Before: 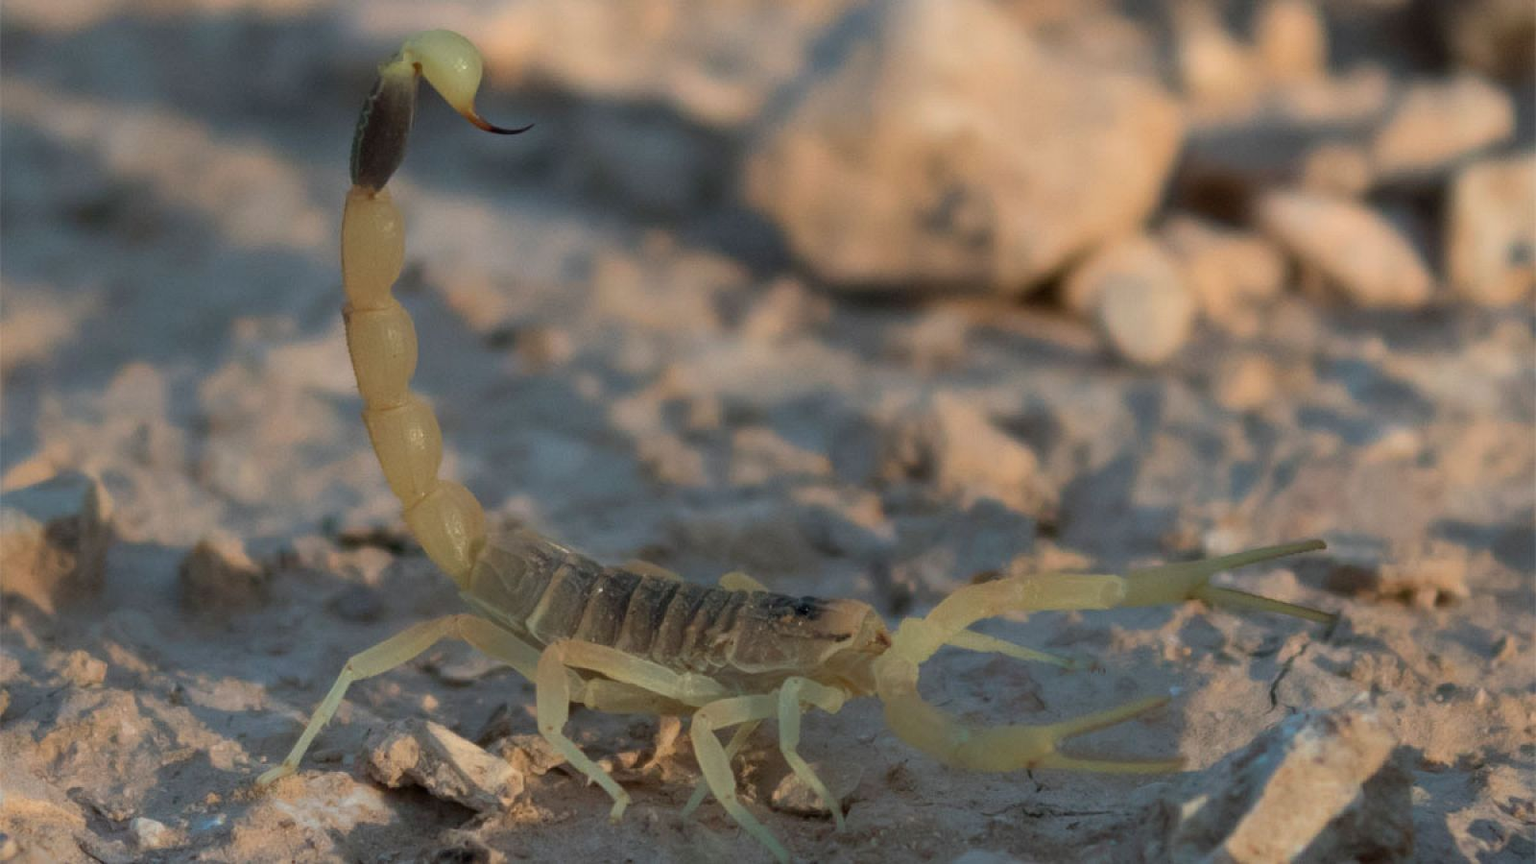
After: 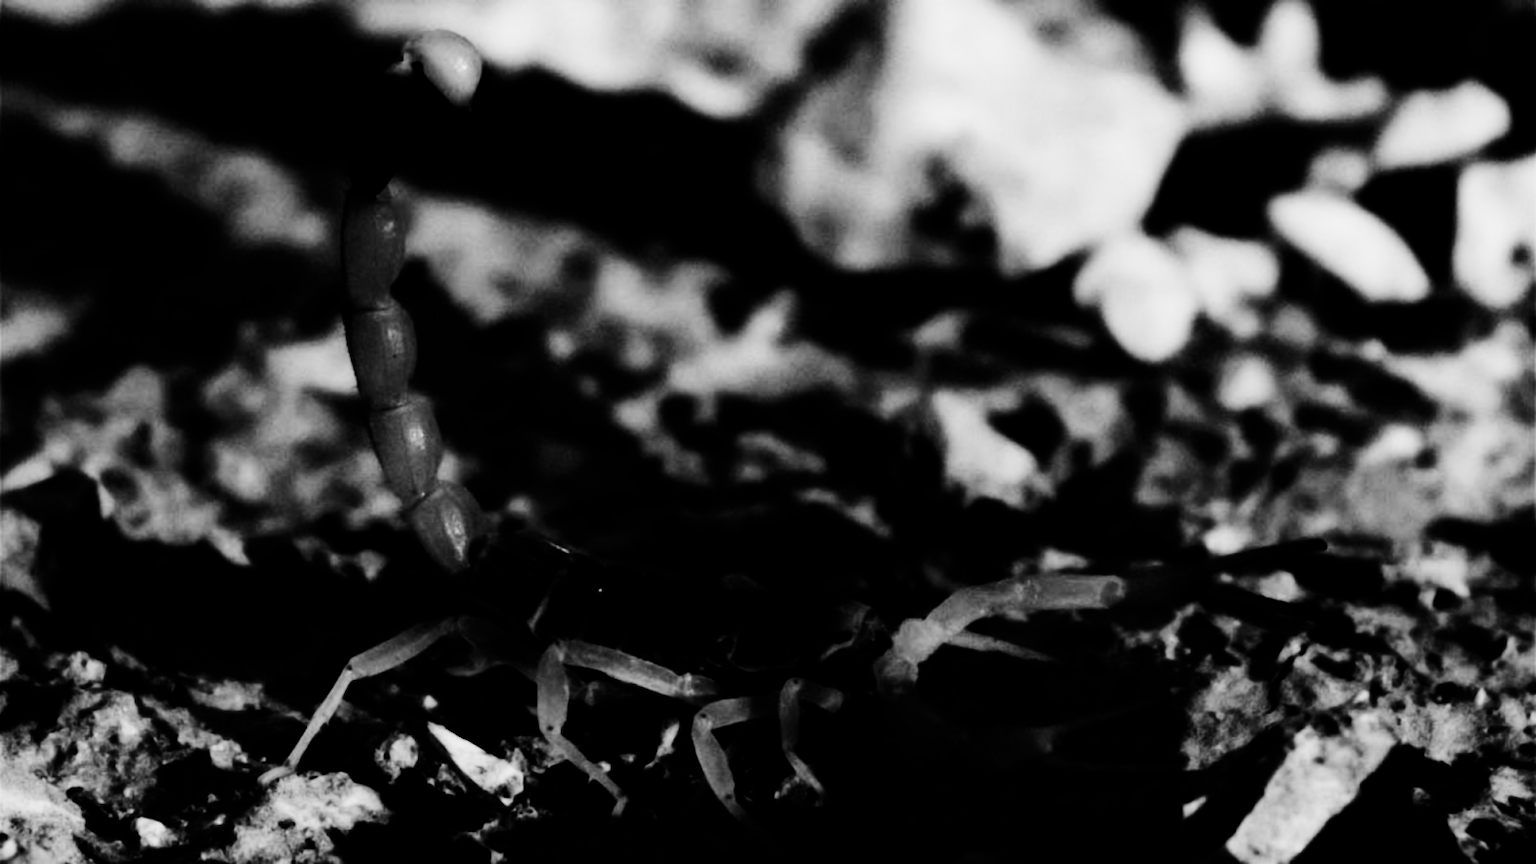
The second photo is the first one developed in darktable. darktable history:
contrast brightness saturation: contrast 0.77, brightness -1, saturation 1
lowpass: radius 0.76, contrast 1.56, saturation 0, unbound 0
contrast equalizer: octaves 7, y [[0.502, 0.505, 0.512, 0.529, 0.564, 0.588], [0.5 ×6], [0.502, 0.505, 0.512, 0.529, 0.564, 0.588], [0, 0.001, 0.001, 0.004, 0.008, 0.011], [0, 0.001, 0.001, 0.004, 0.008, 0.011]], mix -1
